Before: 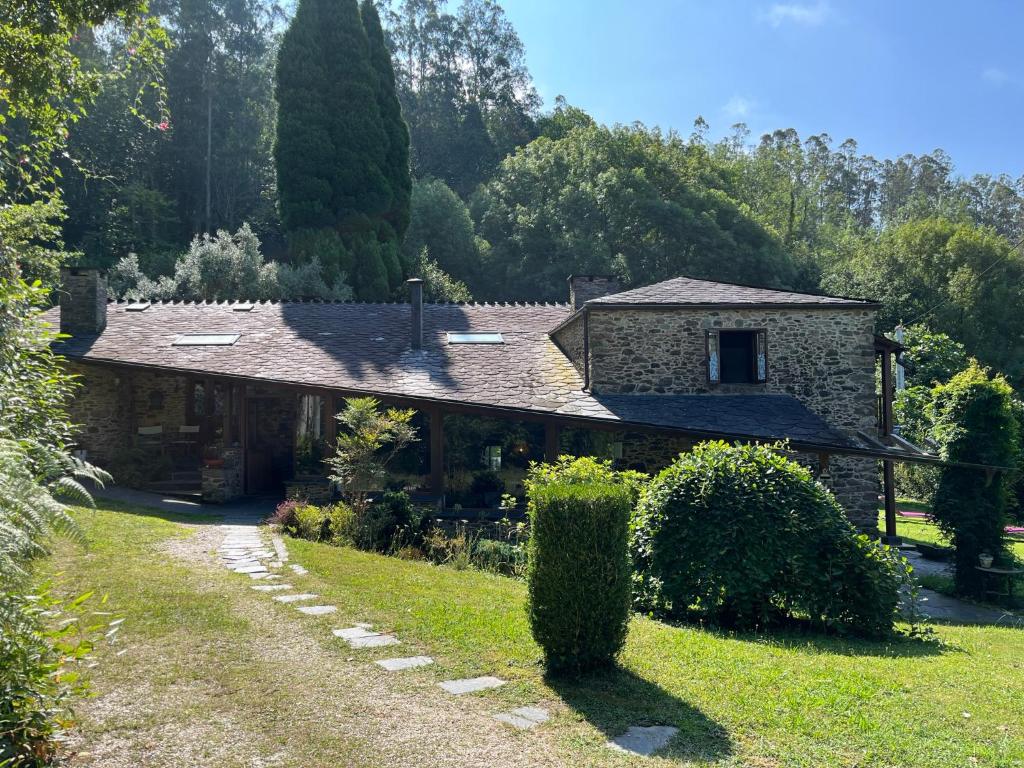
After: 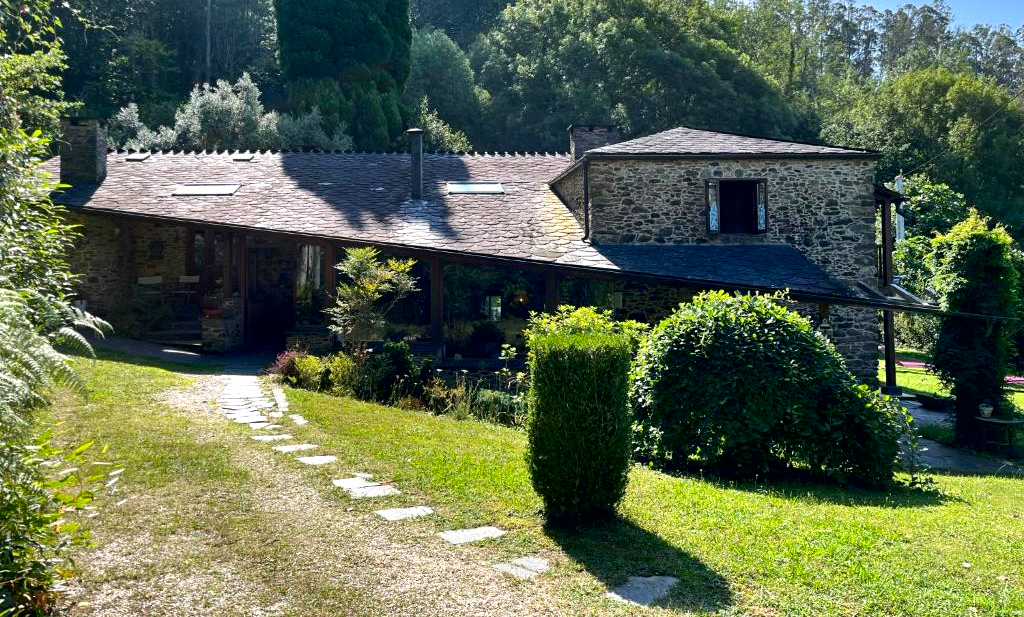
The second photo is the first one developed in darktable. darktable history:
shadows and highlights: low approximation 0.01, soften with gaussian
contrast brightness saturation: contrast 0.068, brightness -0.129, saturation 0.049
exposure: black level correction 0.004, exposure 0.419 EV, compensate highlight preservation false
crop and rotate: top 19.642%
